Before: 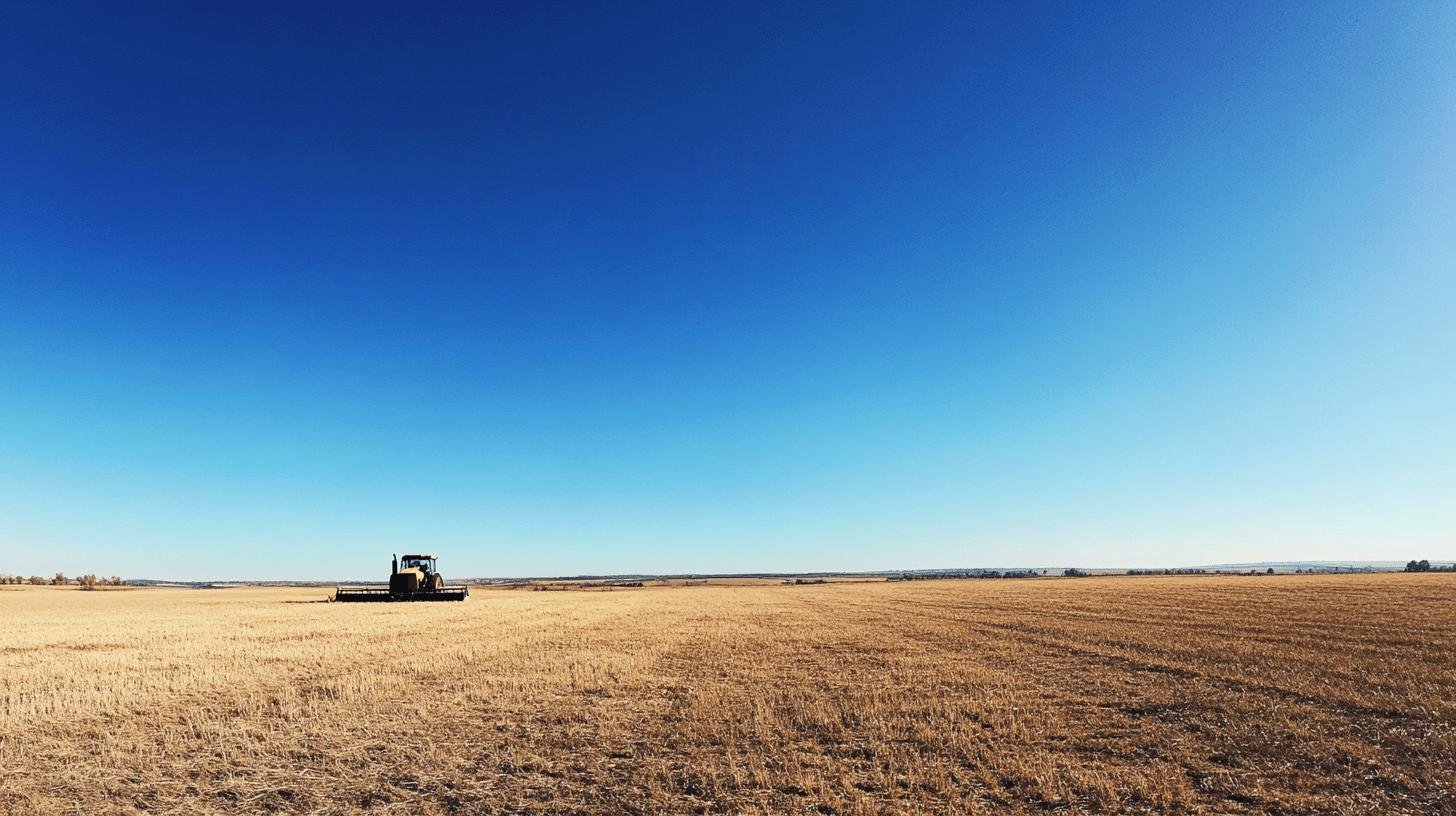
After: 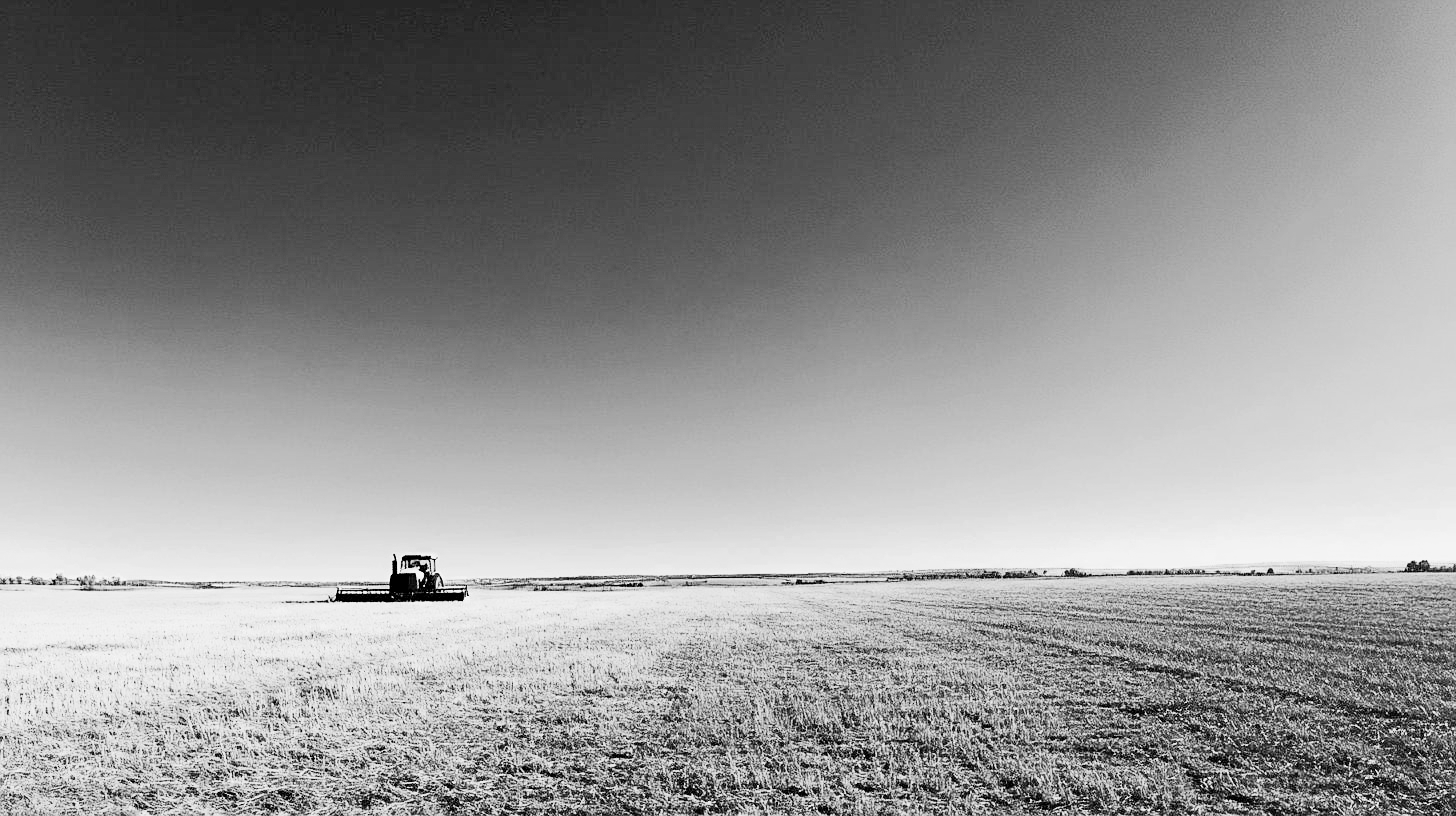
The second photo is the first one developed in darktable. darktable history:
contrast equalizer: octaves 7, y [[0.6 ×6], [0.55 ×6], [0 ×6], [0 ×6], [0 ×6]], mix 0.3
color zones: curves: ch0 [(0, 0.5) (0.125, 0.4) (0.25, 0.5) (0.375, 0.4) (0.5, 0.4) (0.625, 0.35) (0.75, 0.35) (0.875, 0.5)]; ch1 [(0, 0.35) (0.125, 0.45) (0.25, 0.35) (0.375, 0.35) (0.5, 0.35) (0.625, 0.35) (0.75, 0.45) (0.875, 0.35)]; ch2 [(0, 0.6) (0.125, 0.5) (0.25, 0.5) (0.375, 0.6) (0.5, 0.6) (0.625, 0.5) (0.75, 0.5) (0.875, 0.5)]
denoise (profiled): strength 1.2, preserve shadows 0, a [-1, 0, 0], y [[0.5 ×7] ×4, [0 ×7], [0.5 ×7]], compensate highlight preservation false
monochrome: on, module defaults
sharpen: amount 0.2
rgb curve: curves: ch0 [(0, 0) (0.21, 0.15) (0.24, 0.21) (0.5, 0.75) (0.75, 0.96) (0.89, 0.99) (1, 1)]; ch1 [(0, 0.02) (0.21, 0.13) (0.25, 0.2) (0.5, 0.67) (0.75, 0.9) (0.89, 0.97) (1, 1)]; ch2 [(0, 0.02) (0.21, 0.13) (0.25, 0.2) (0.5, 0.67) (0.75, 0.9) (0.89, 0.97) (1, 1)], compensate middle gray true
color balance rgb: shadows lift › chroma 1%, shadows lift › hue 113°, highlights gain › chroma 0.2%, highlights gain › hue 333°, perceptual saturation grading › global saturation 20%, perceptual saturation grading › highlights -50%, perceptual saturation grading › shadows 25%, contrast -30%
